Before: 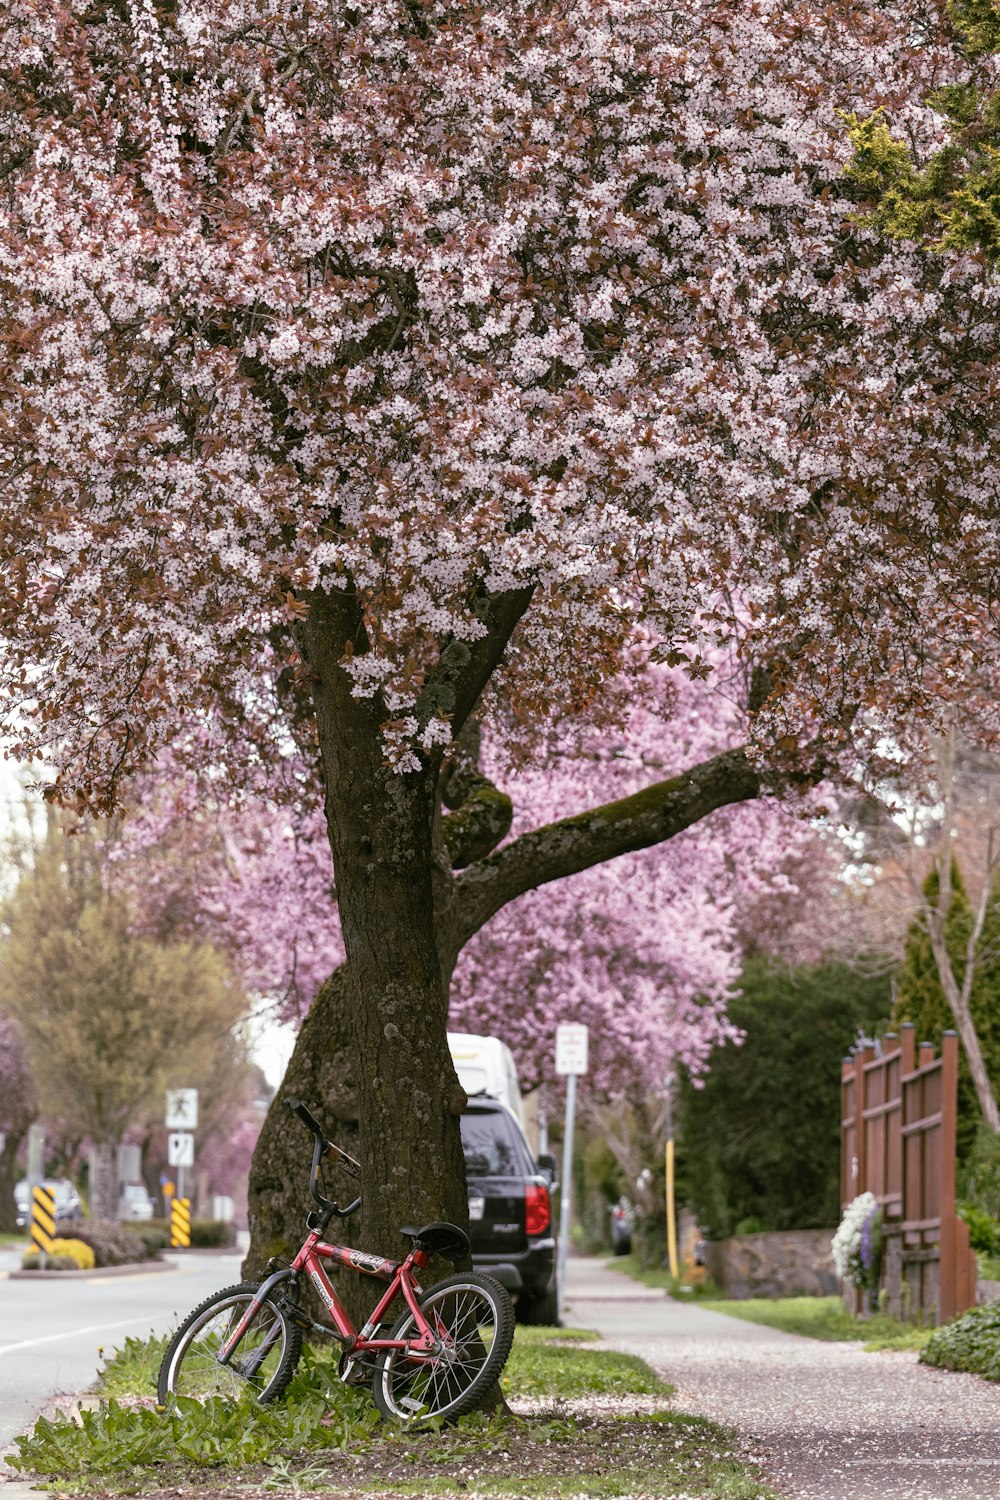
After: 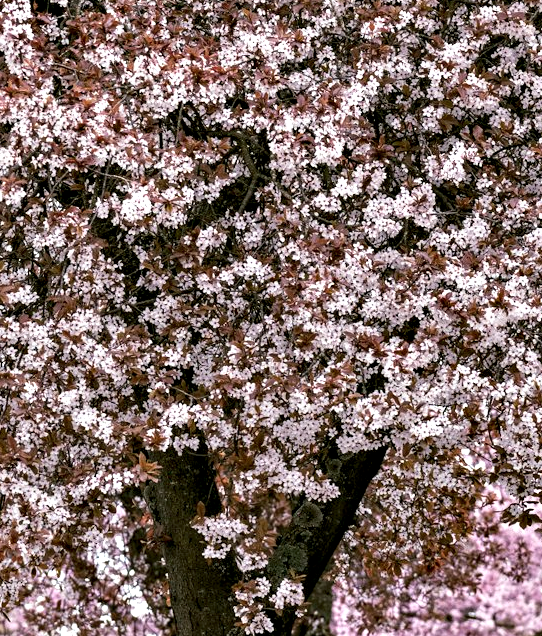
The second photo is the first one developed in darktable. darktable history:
contrast equalizer: y [[0.6 ×6], [0.55 ×6], [0 ×6], [0 ×6], [0 ×6]]
crop: left 14.89%, top 9.276%, right 30.867%, bottom 48.302%
